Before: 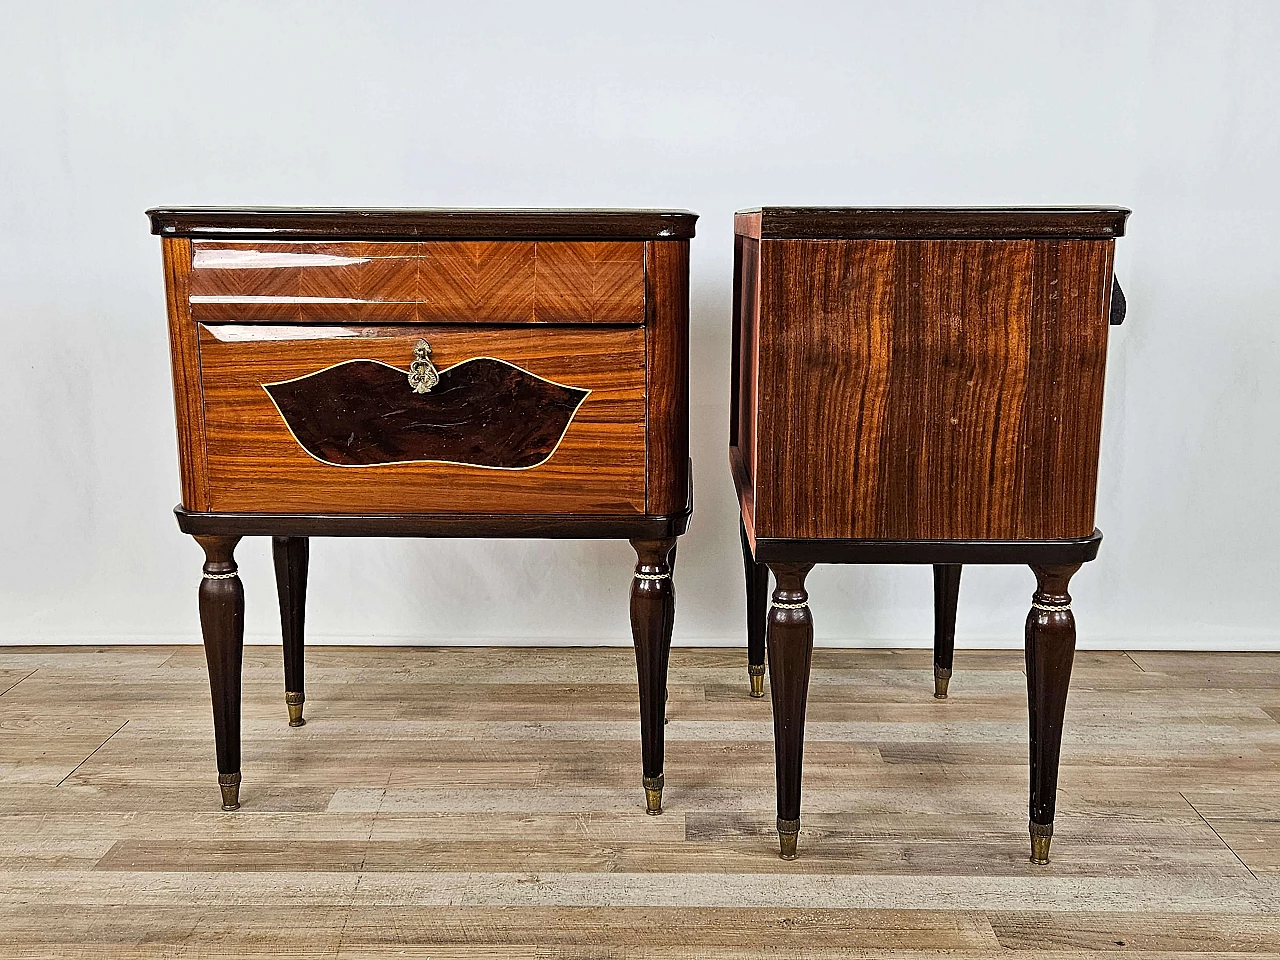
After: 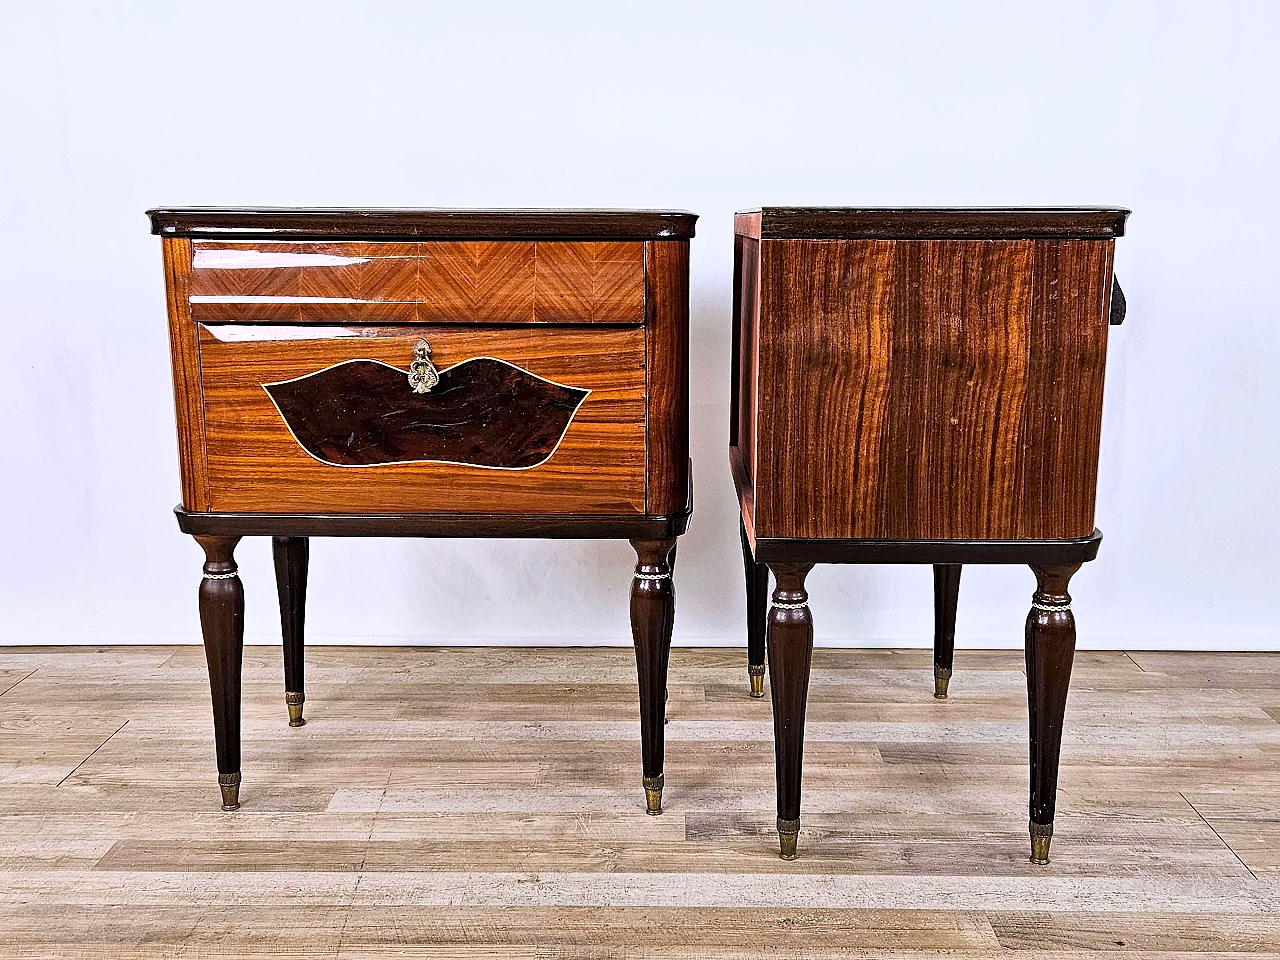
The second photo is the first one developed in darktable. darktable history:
white balance: red 1.004, blue 1.096
base curve: curves: ch0 [(0, 0) (0.666, 0.806) (1, 1)]
exposure: black level correction 0.001, compensate highlight preservation false
